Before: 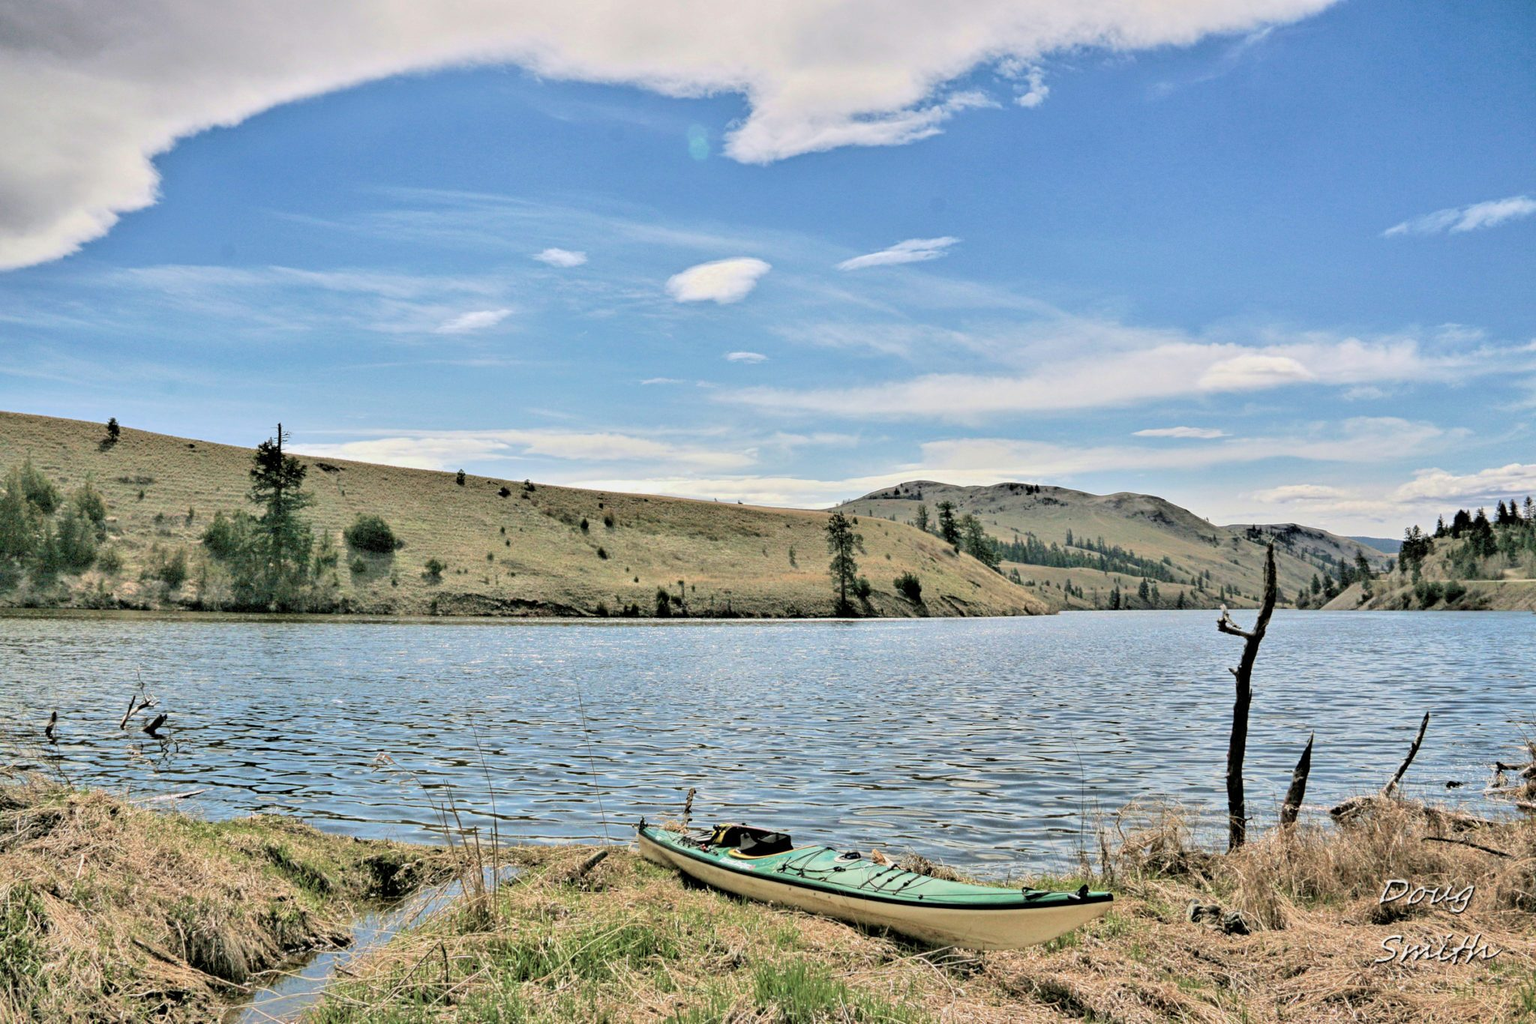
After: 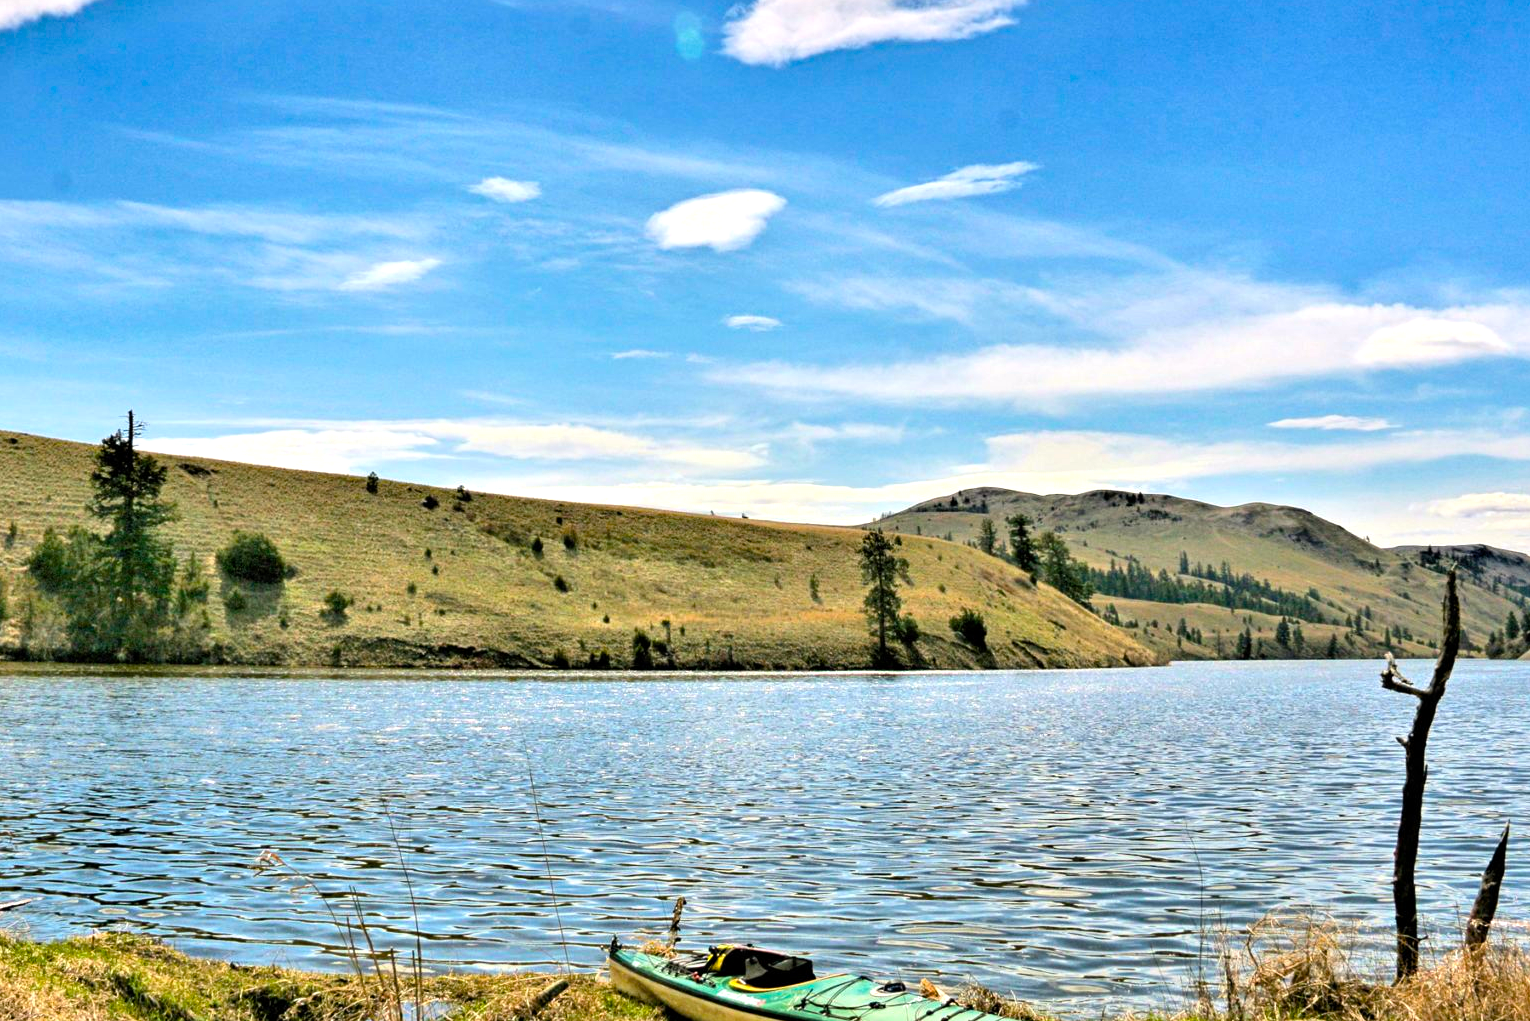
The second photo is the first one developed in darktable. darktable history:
crop and rotate: left 11.831%, top 11.346%, right 13.429%, bottom 13.899%
color balance rgb: linear chroma grading › global chroma 9%, perceptual saturation grading › global saturation 36%, perceptual saturation grading › shadows 35%, perceptual brilliance grading › global brilliance 15%, perceptual brilliance grading › shadows -35%, global vibrance 15%
color calibration: x 0.342, y 0.356, temperature 5122 K
